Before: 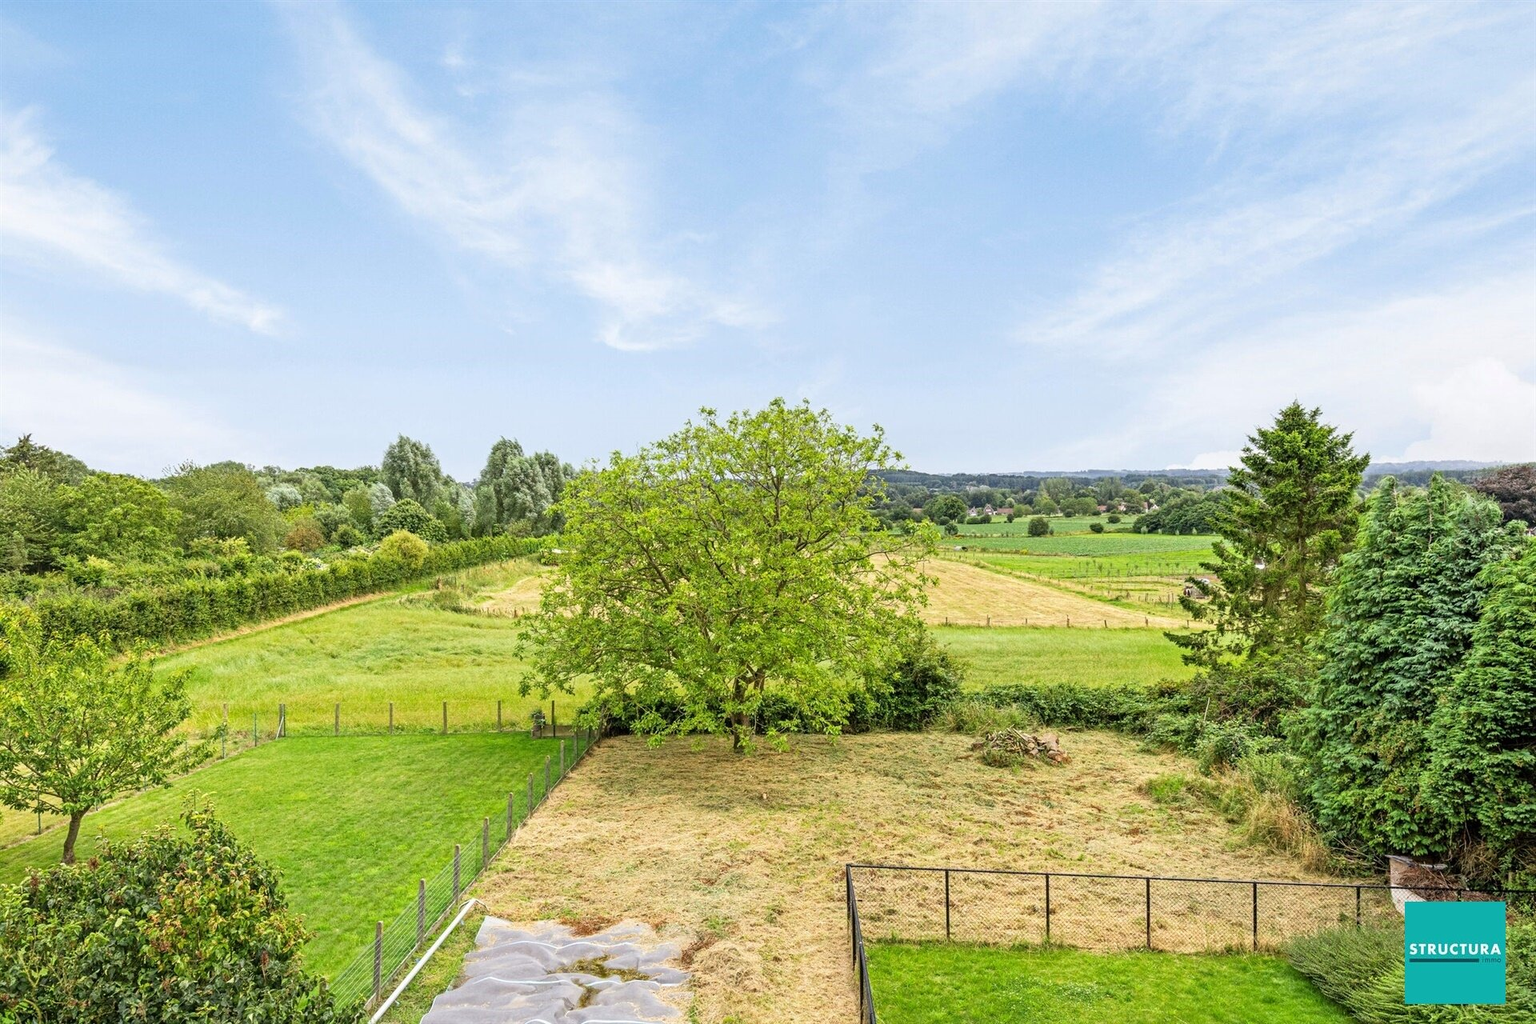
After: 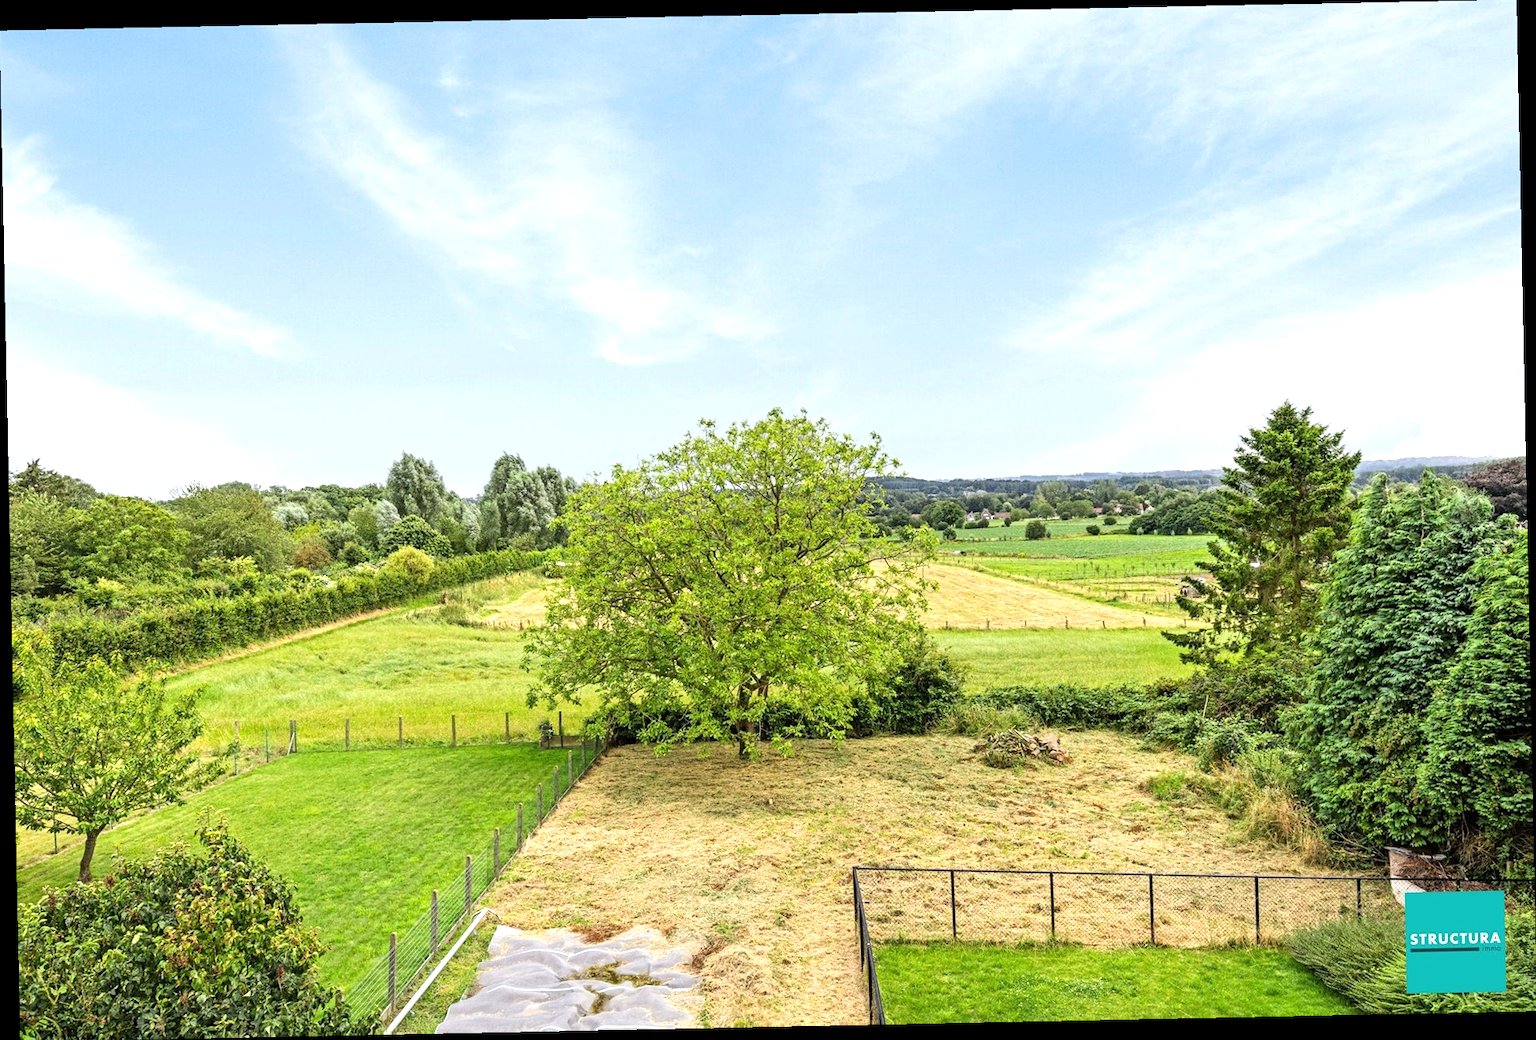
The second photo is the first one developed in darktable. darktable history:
tone equalizer: -8 EV -0.417 EV, -7 EV -0.389 EV, -6 EV -0.333 EV, -5 EV -0.222 EV, -3 EV 0.222 EV, -2 EV 0.333 EV, -1 EV 0.389 EV, +0 EV 0.417 EV, edges refinement/feathering 500, mask exposure compensation -1.57 EV, preserve details no
rotate and perspective: rotation -1.17°, automatic cropping off
